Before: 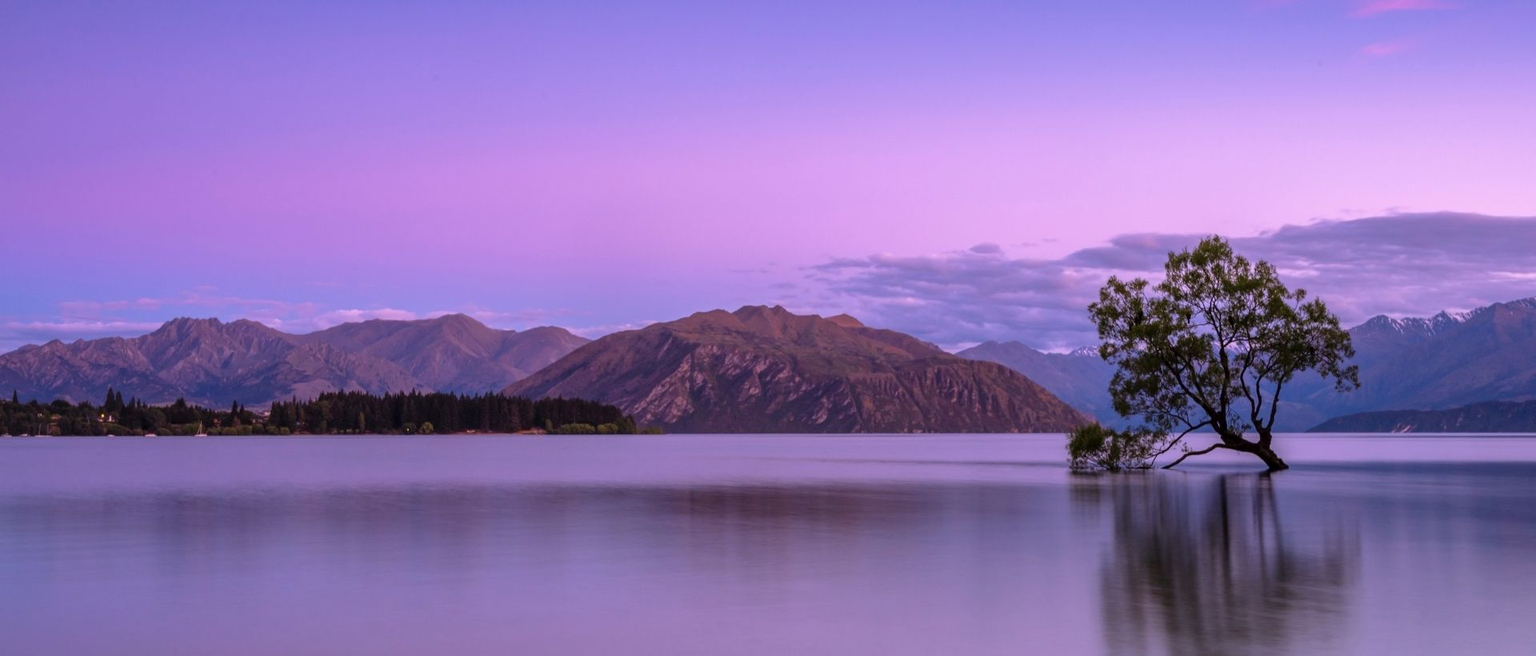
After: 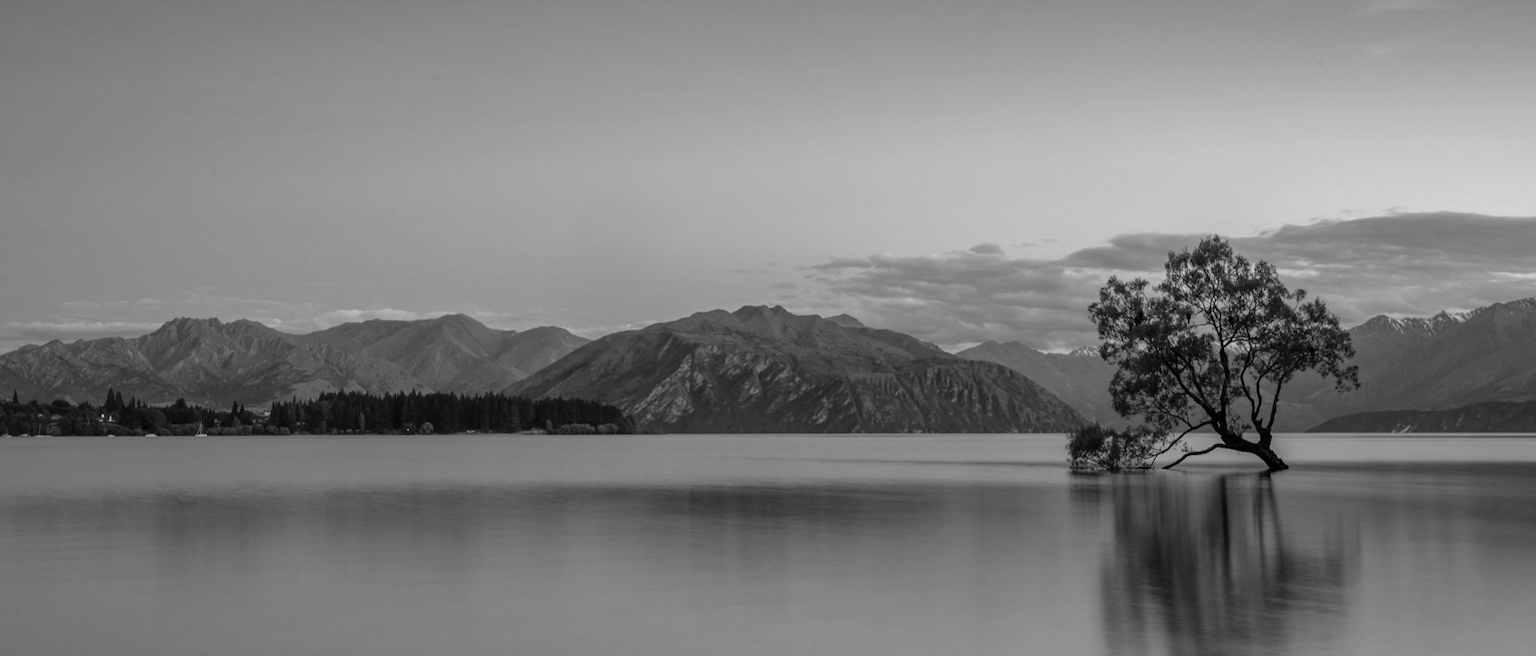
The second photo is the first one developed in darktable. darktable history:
color correction: highlights a* -15.58, highlights b* 40, shadows a* -40, shadows b* -26.18
monochrome: on, module defaults
